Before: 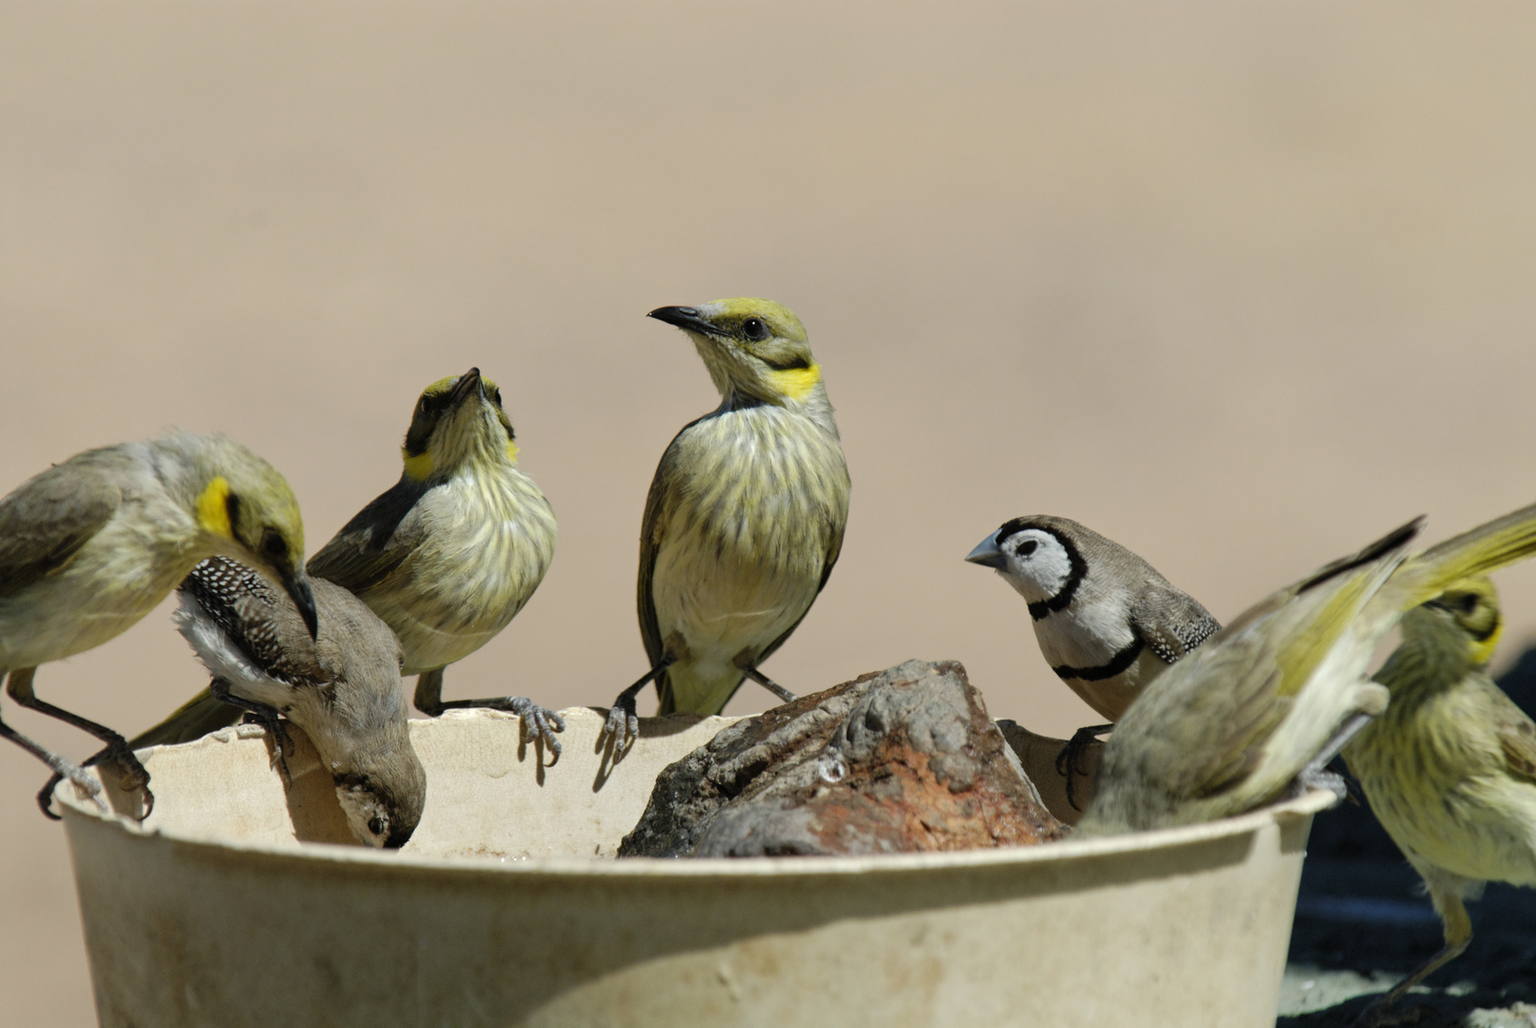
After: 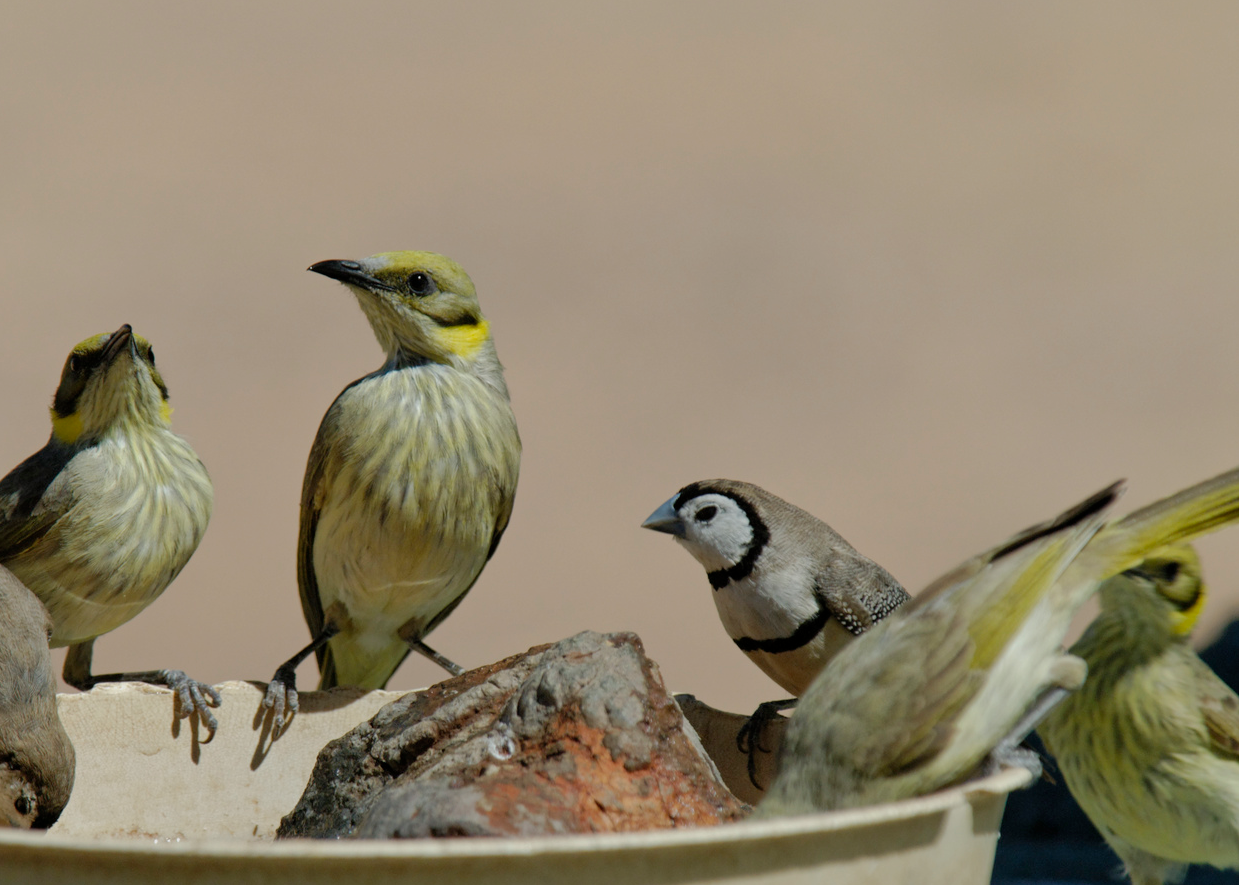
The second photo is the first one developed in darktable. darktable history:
crop: left 23.095%, top 5.827%, bottom 11.854%
tone equalizer: -8 EV 0.25 EV, -7 EV 0.417 EV, -6 EV 0.417 EV, -5 EV 0.25 EV, -3 EV -0.25 EV, -2 EV -0.417 EV, -1 EV -0.417 EV, +0 EV -0.25 EV, edges refinement/feathering 500, mask exposure compensation -1.57 EV, preserve details guided filter
